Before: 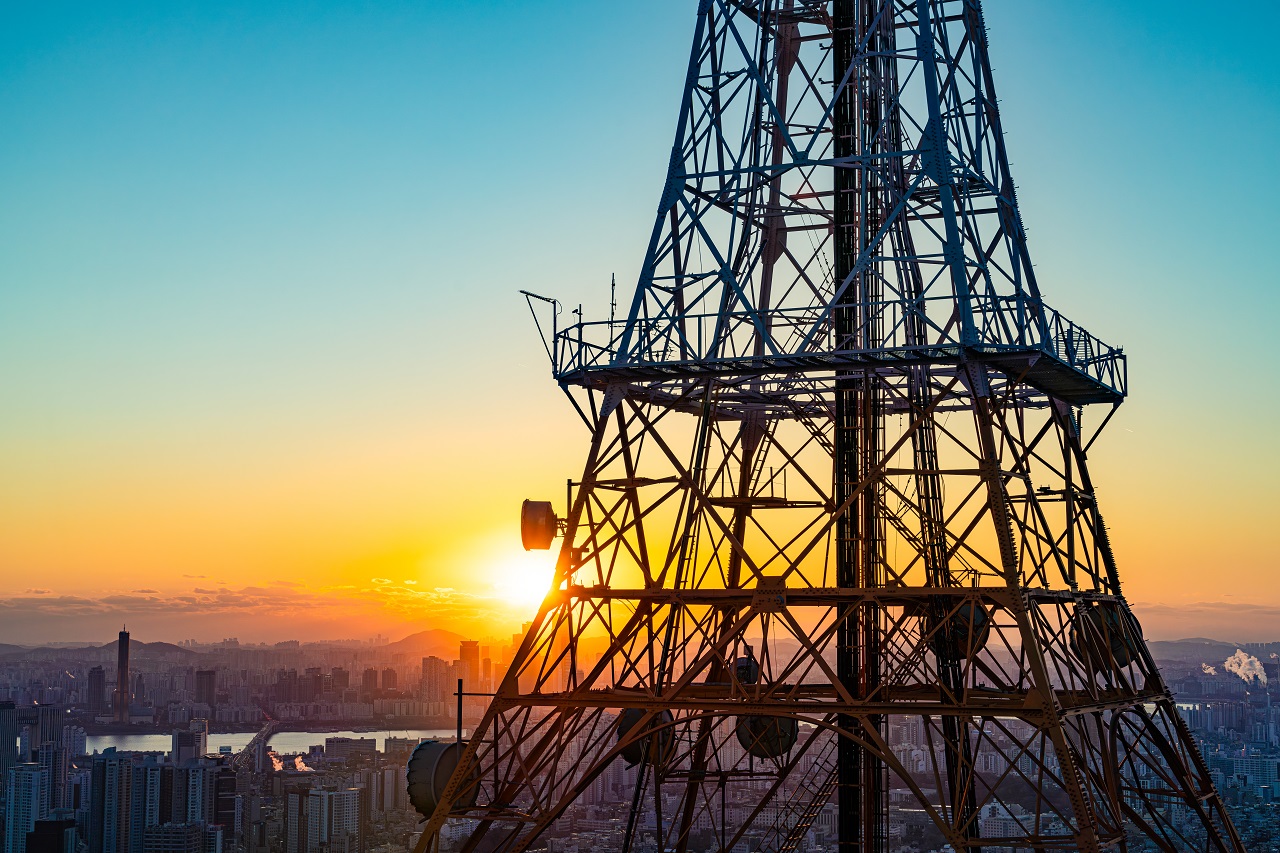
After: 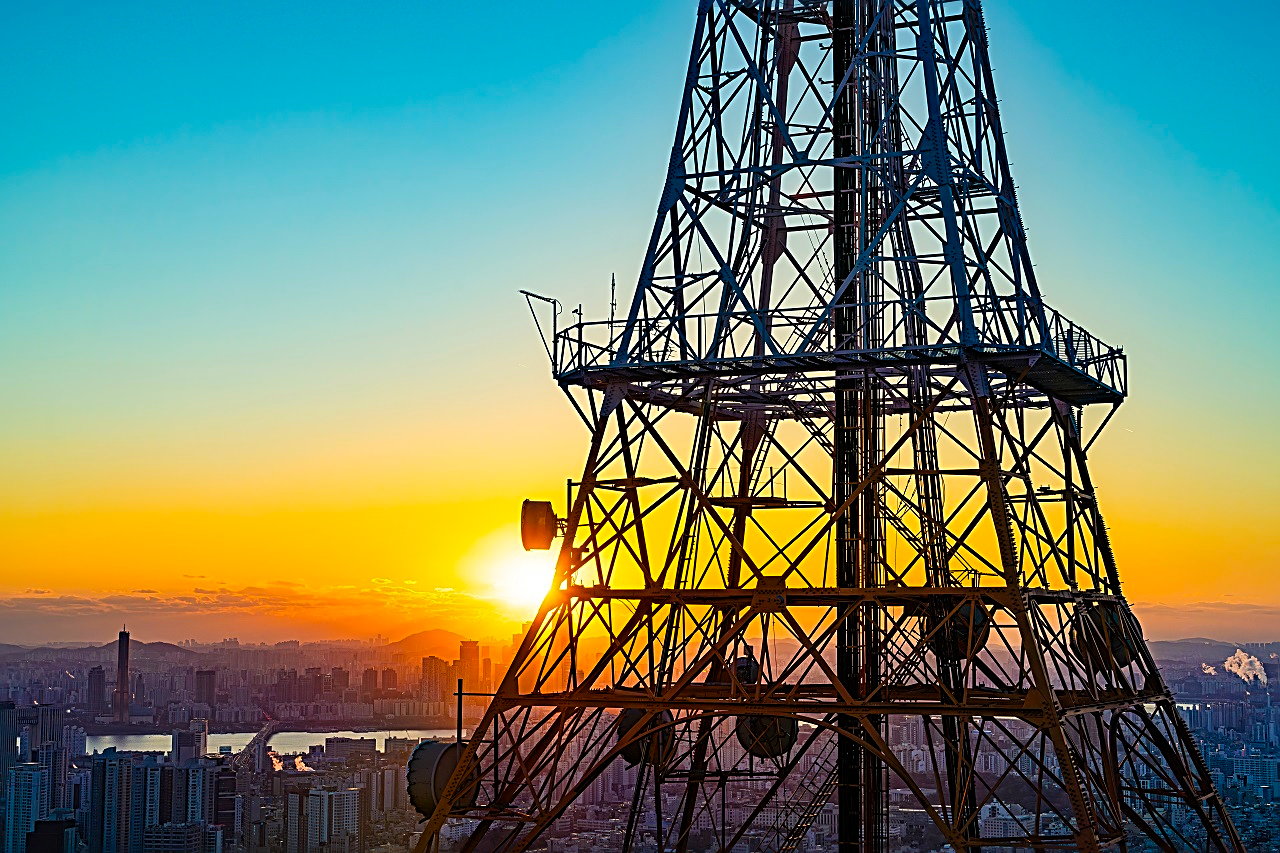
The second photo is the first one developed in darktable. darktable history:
color balance rgb: perceptual saturation grading › global saturation 30%, global vibrance 20%
white balance: red 1, blue 1
sharpen: radius 2.543, amount 0.636
